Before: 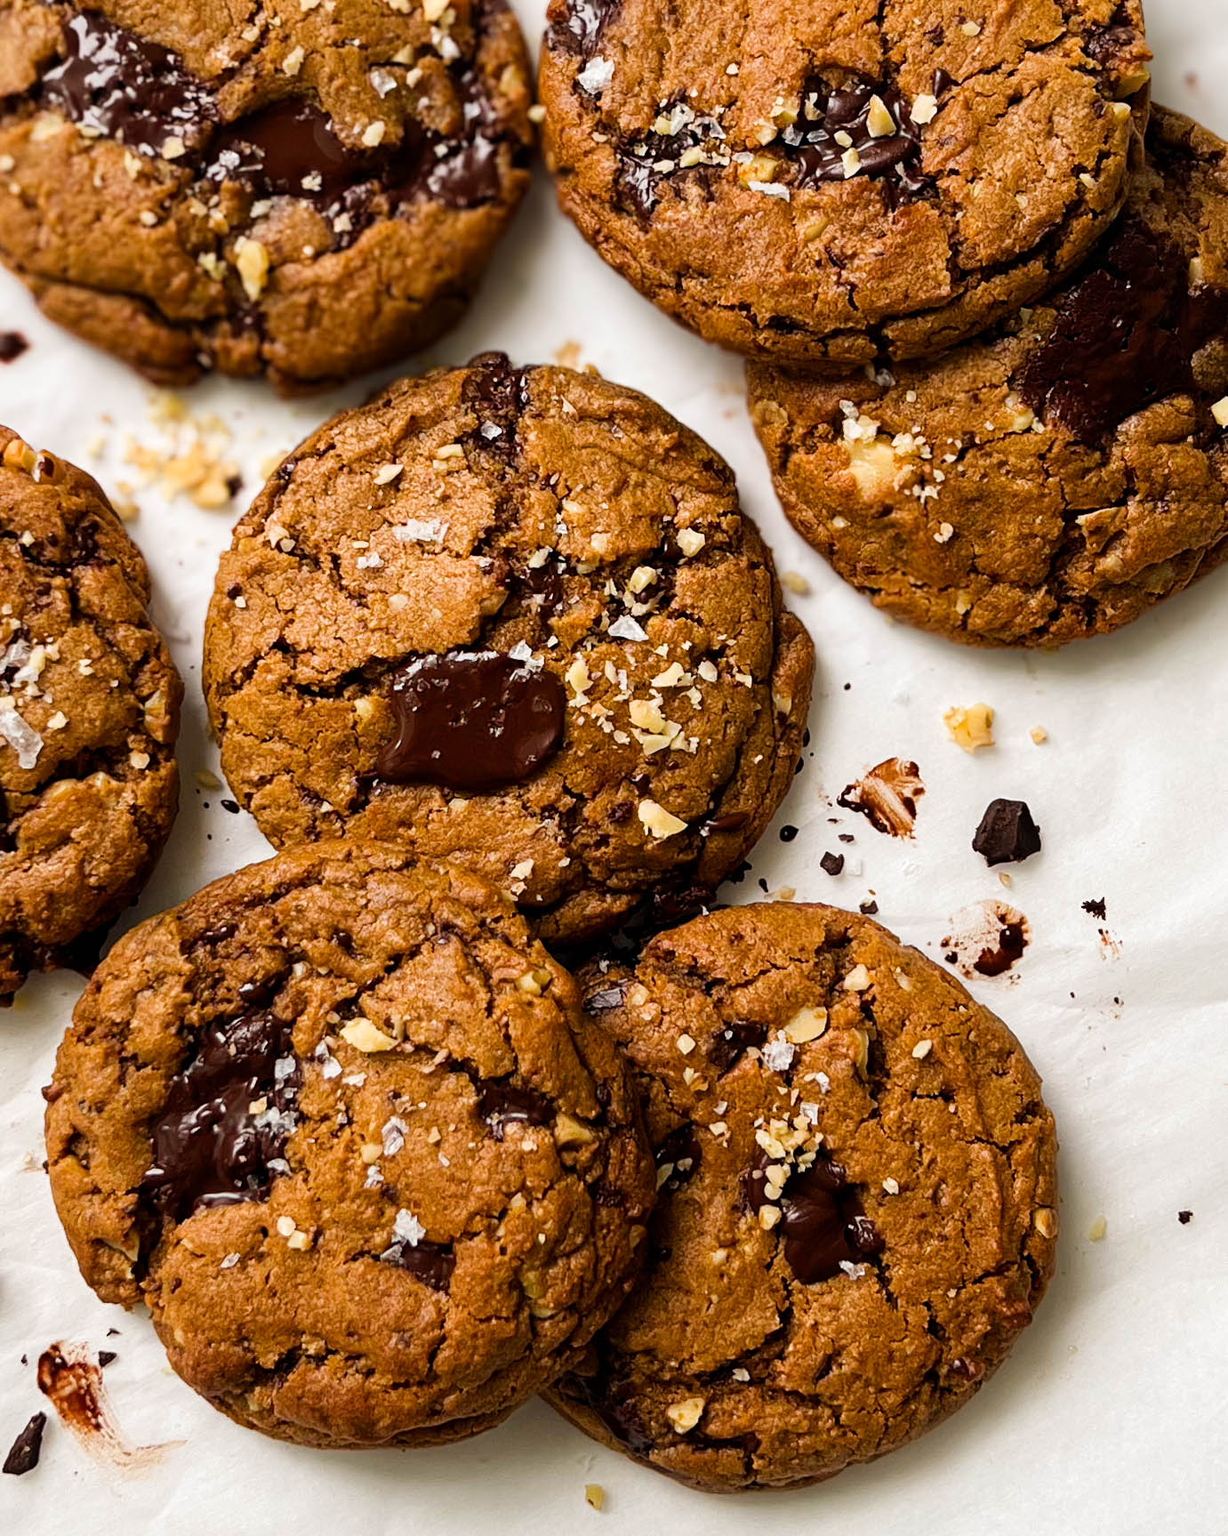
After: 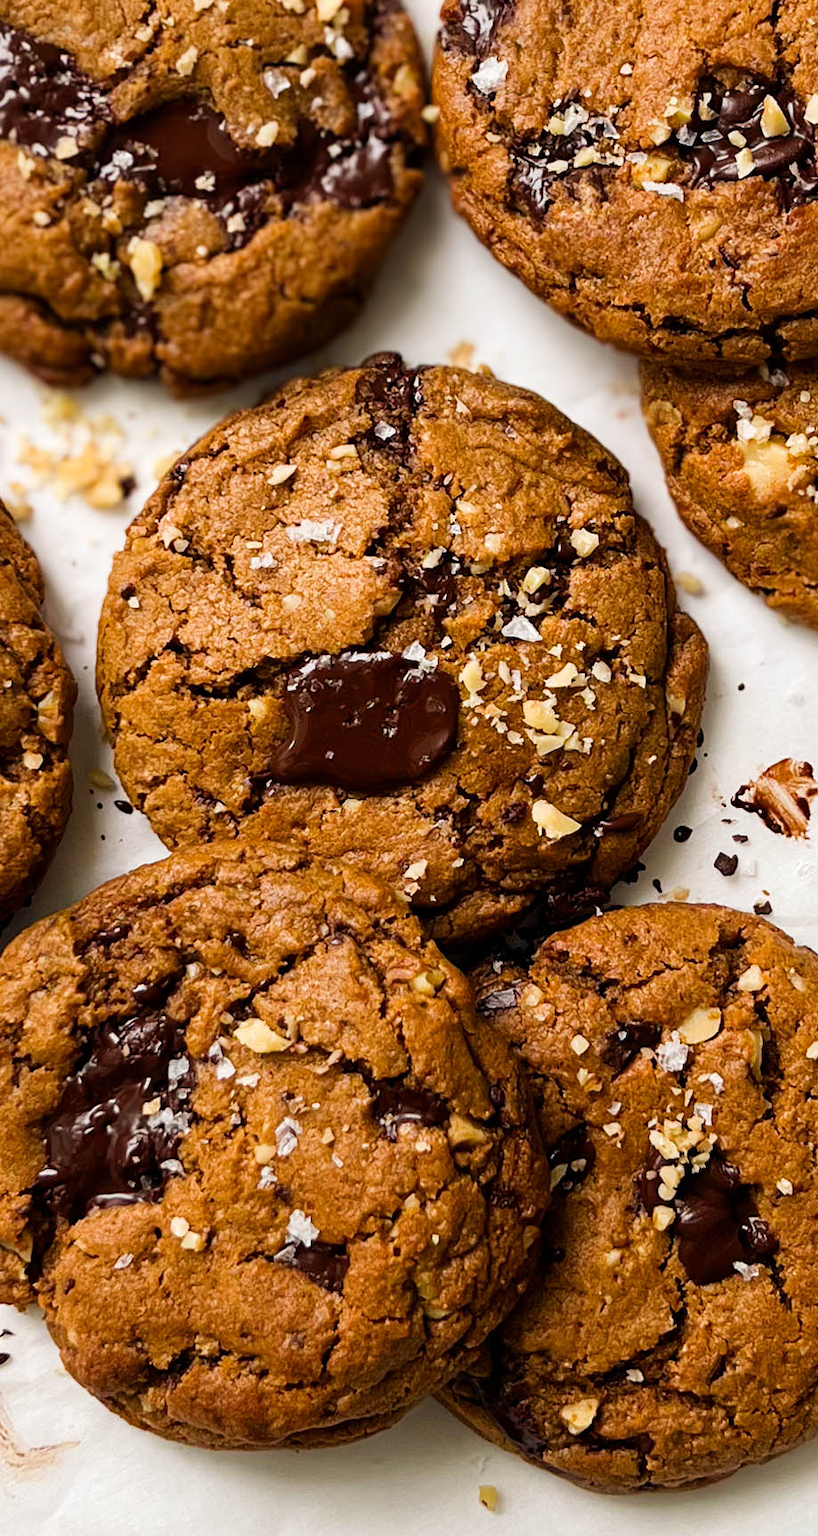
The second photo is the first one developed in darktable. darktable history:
exposure: compensate highlight preservation false
crop and rotate: left 8.786%, right 24.548%
